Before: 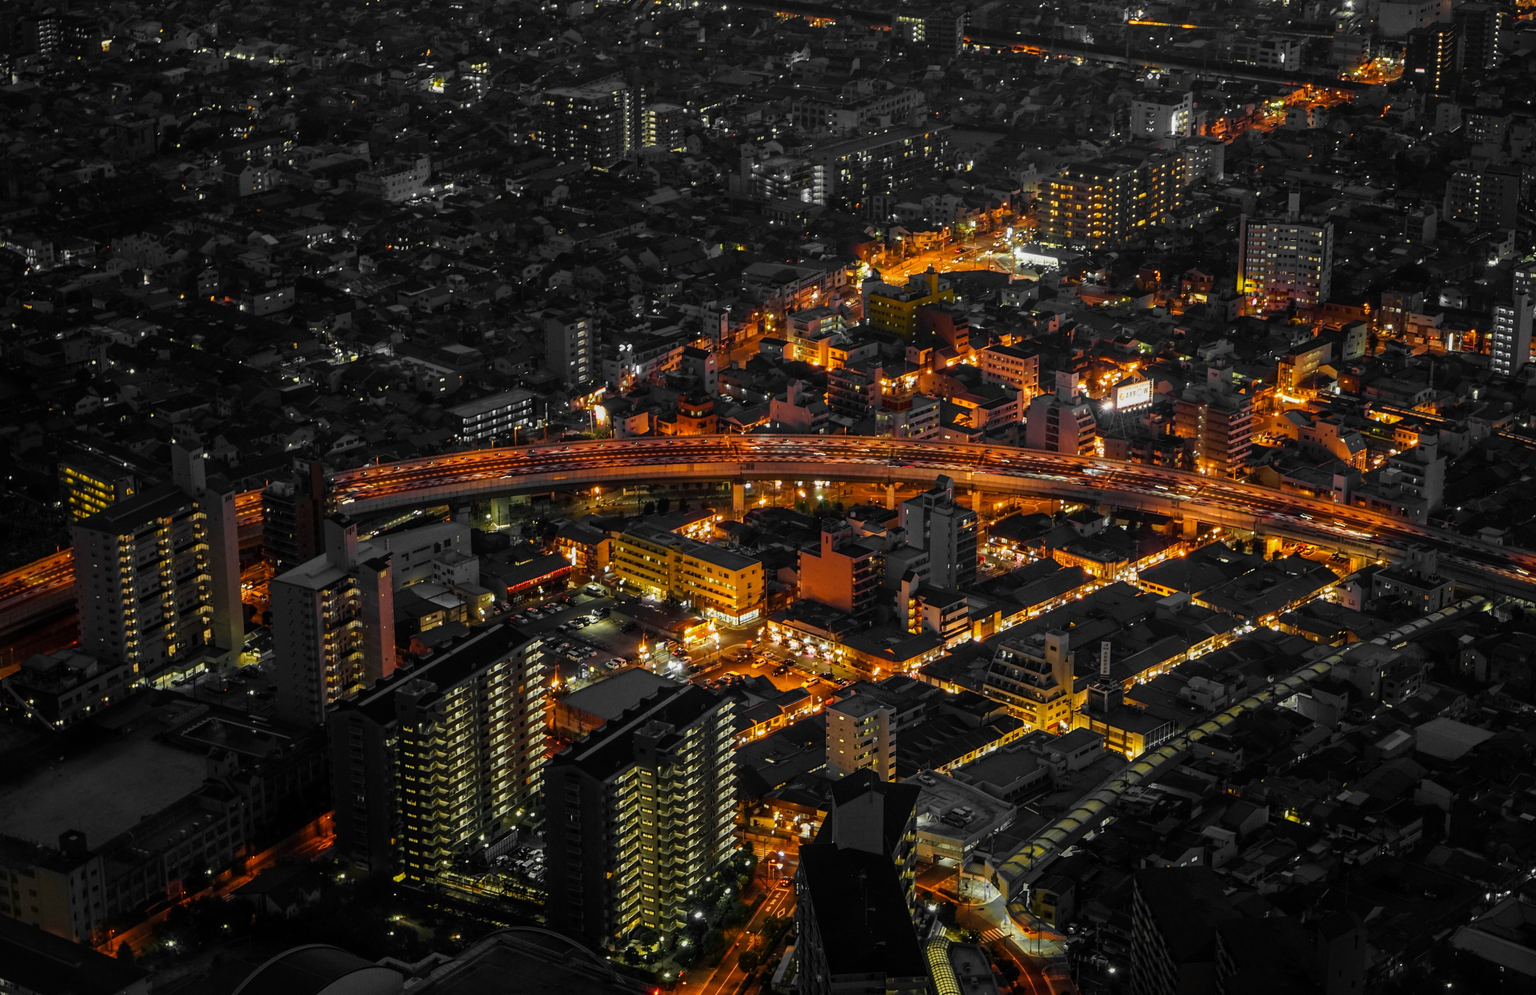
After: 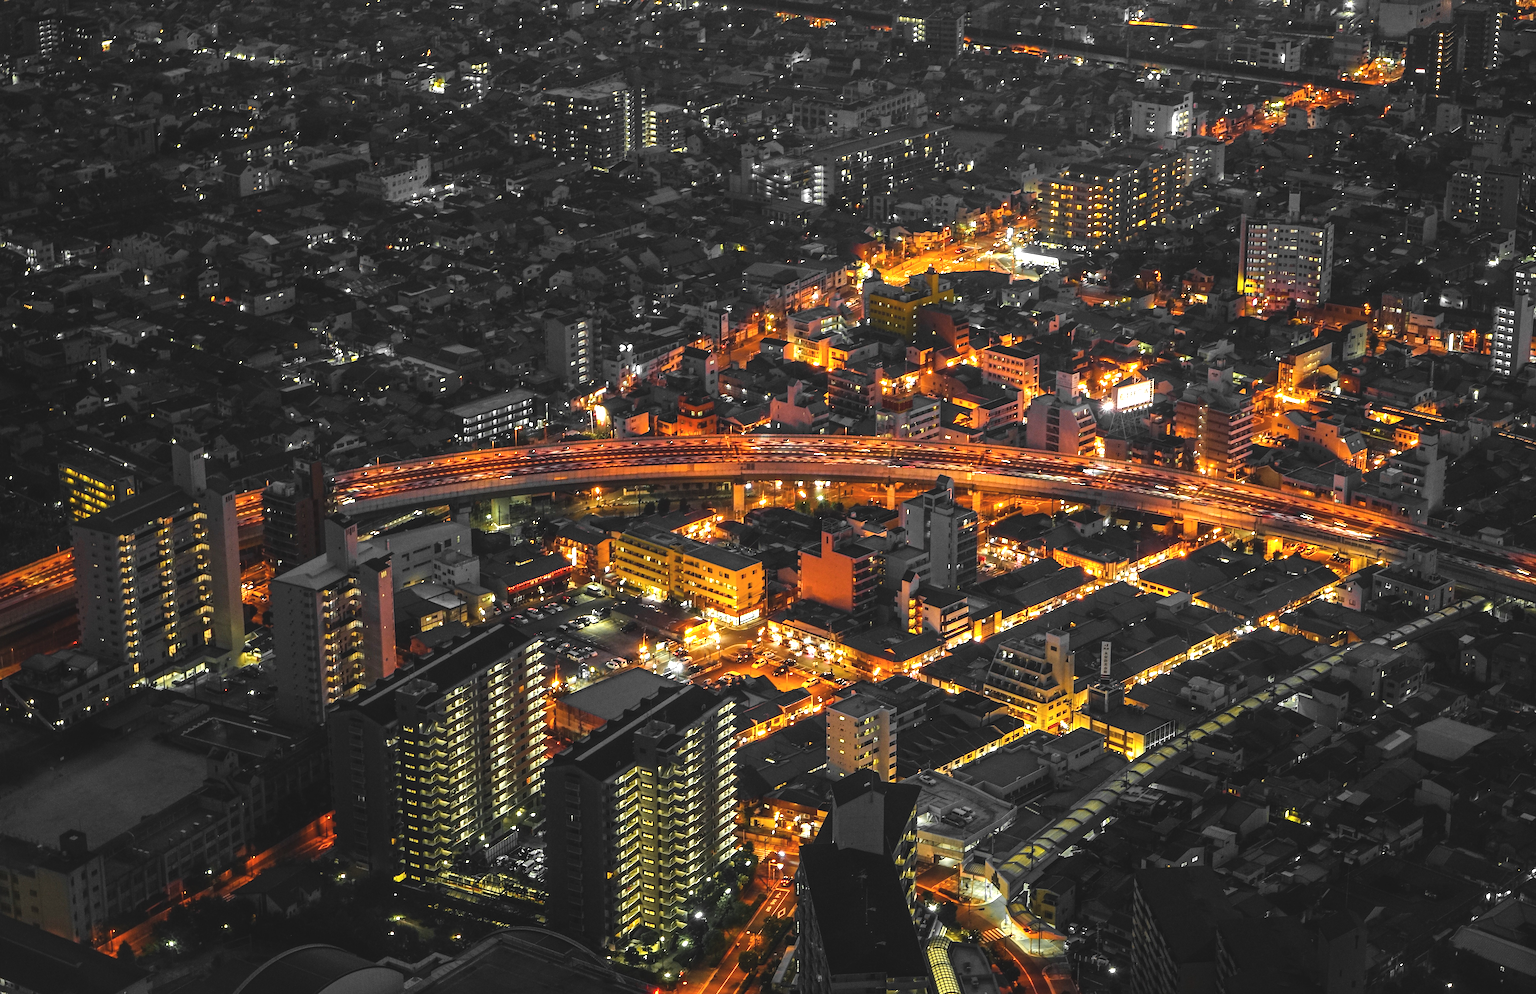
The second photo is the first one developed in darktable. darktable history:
exposure: black level correction -0.005, exposure 1.006 EV, compensate exposure bias true, compensate highlight preservation false
sharpen: radius 1.355, amount 1.25, threshold 0.778
